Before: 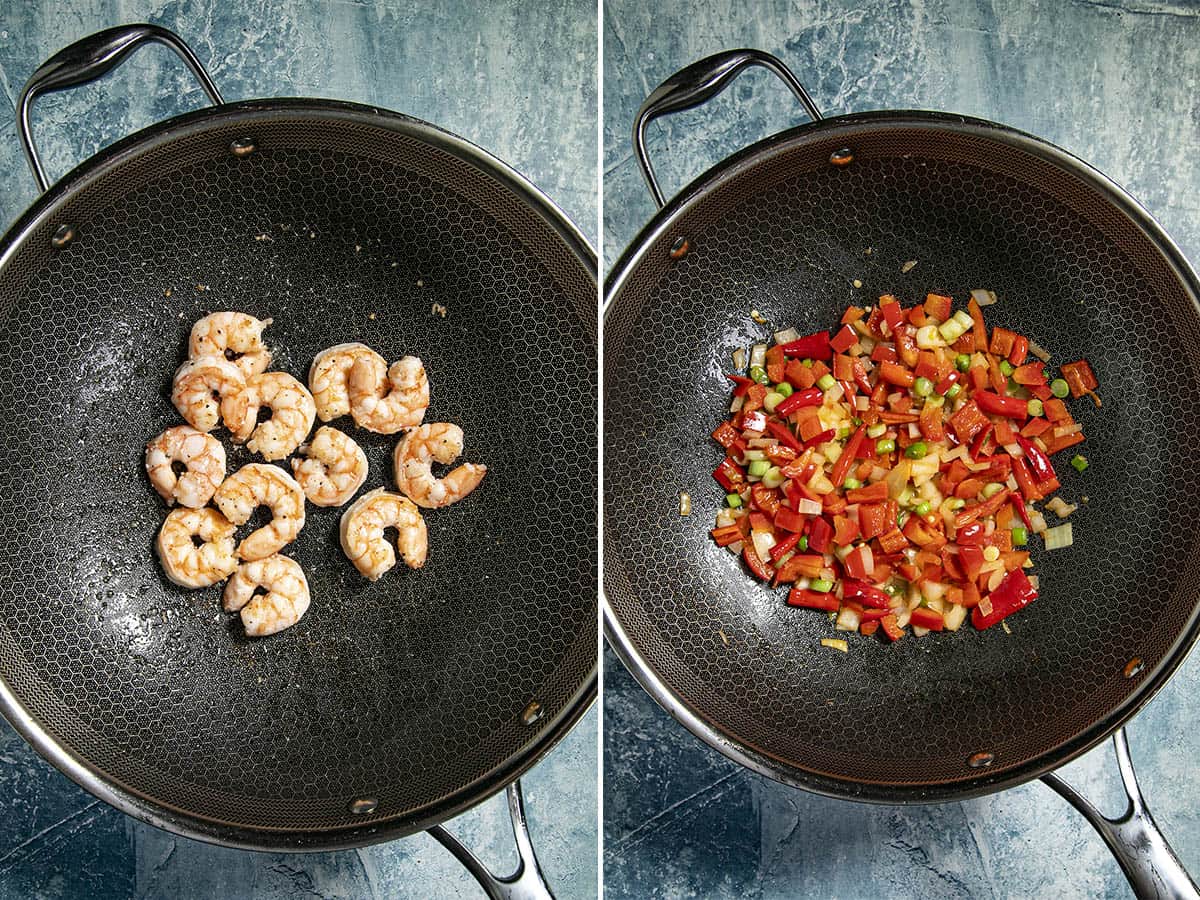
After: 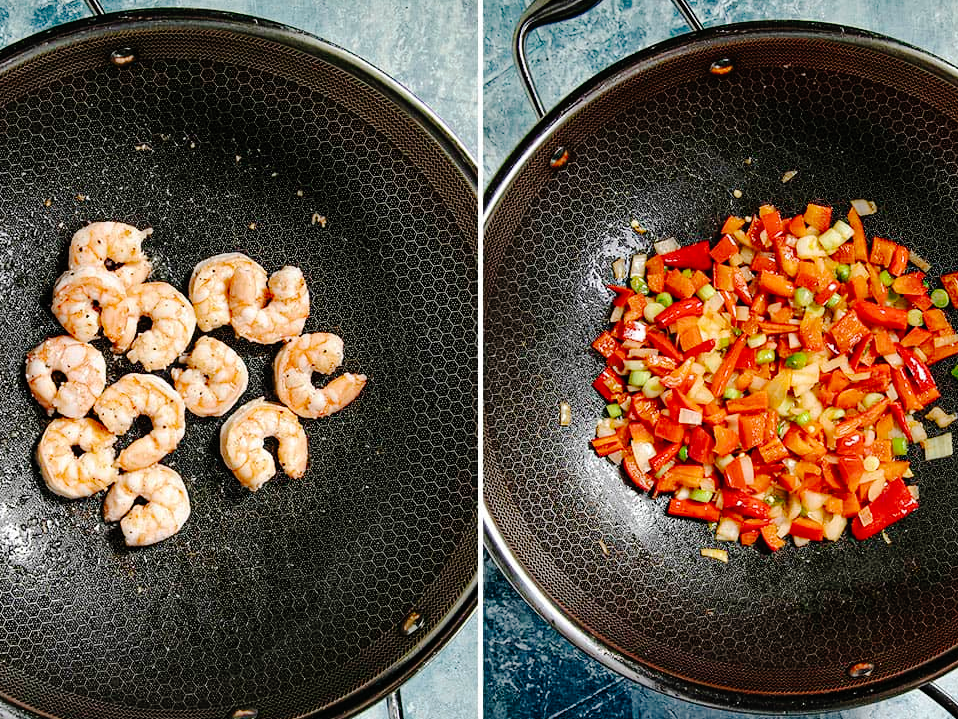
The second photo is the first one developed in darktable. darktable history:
tone curve: curves: ch0 [(0, 0) (0.003, 0.012) (0.011, 0.014) (0.025, 0.019) (0.044, 0.028) (0.069, 0.039) (0.1, 0.056) (0.136, 0.093) (0.177, 0.147) (0.224, 0.214) (0.277, 0.29) (0.335, 0.381) (0.399, 0.476) (0.468, 0.557) (0.543, 0.635) (0.623, 0.697) (0.709, 0.764) (0.801, 0.831) (0.898, 0.917) (1, 1)], preserve colors none
crop and rotate: left 10.071%, top 10.071%, right 10.02%, bottom 10.02%
color balance: input saturation 99%
